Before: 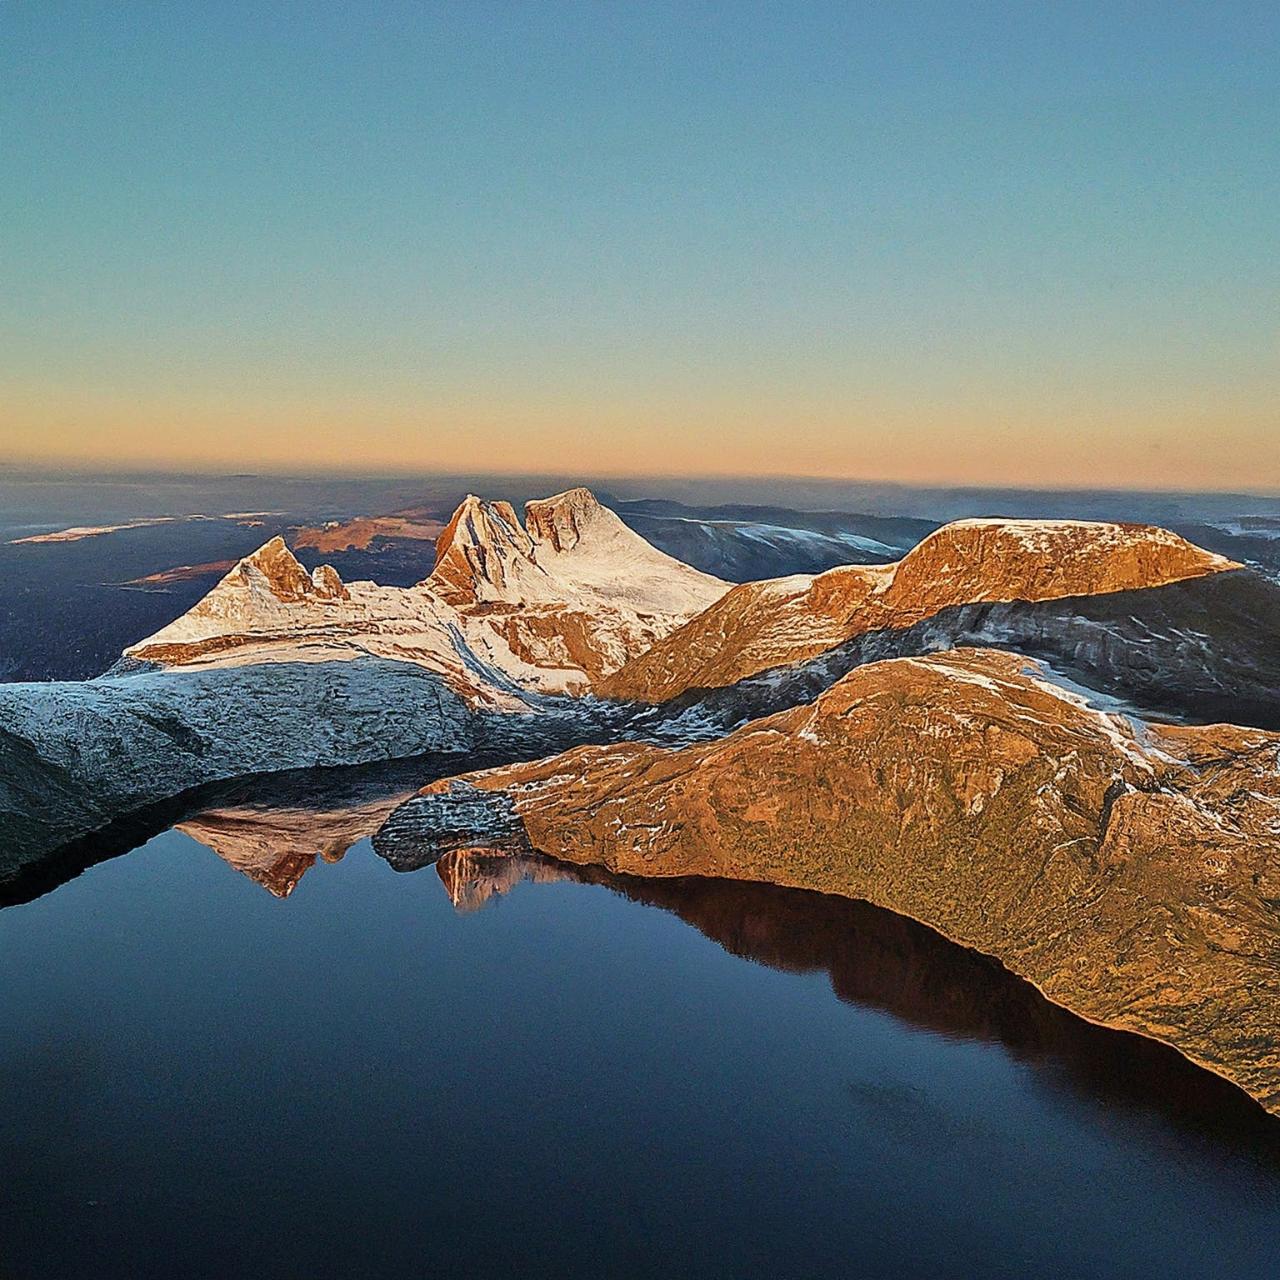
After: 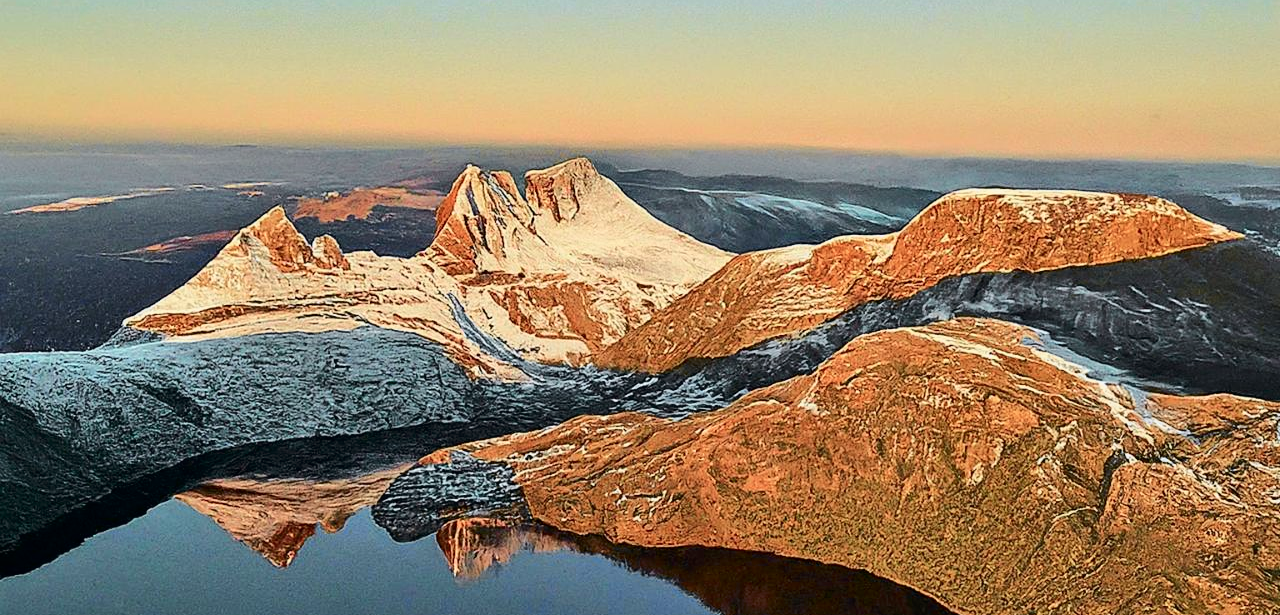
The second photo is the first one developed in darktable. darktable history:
tone curve: curves: ch0 [(0, 0) (0.035, 0.017) (0.131, 0.108) (0.279, 0.279) (0.476, 0.554) (0.617, 0.693) (0.704, 0.77) (0.801, 0.854) (0.895, 0.927) (1, 0.976)]; ch1 [(0, 0) (0.318, 0.278) (0.444, 0.427) (0.493, 0.488) (0.504, 0.497) (0.537, 0.538) (0.594, 0.616) (0.746, 0.764) (1, 1)]; ch2 [(0, 0) (0.316, 0.292) (0.381, 0.37) (0.423, 0.448) (0.476, 0.482) (0.502, 0.495) (0.529, 0.547) (0.583, 0.608) (0.639, 0.657) (0.7, 0.7) (0.861, 0.808) (1, 0.951)], color space Lab, independent channels, preserve colors none
crop and rotate: top 25.824%, bottom 26.091%
